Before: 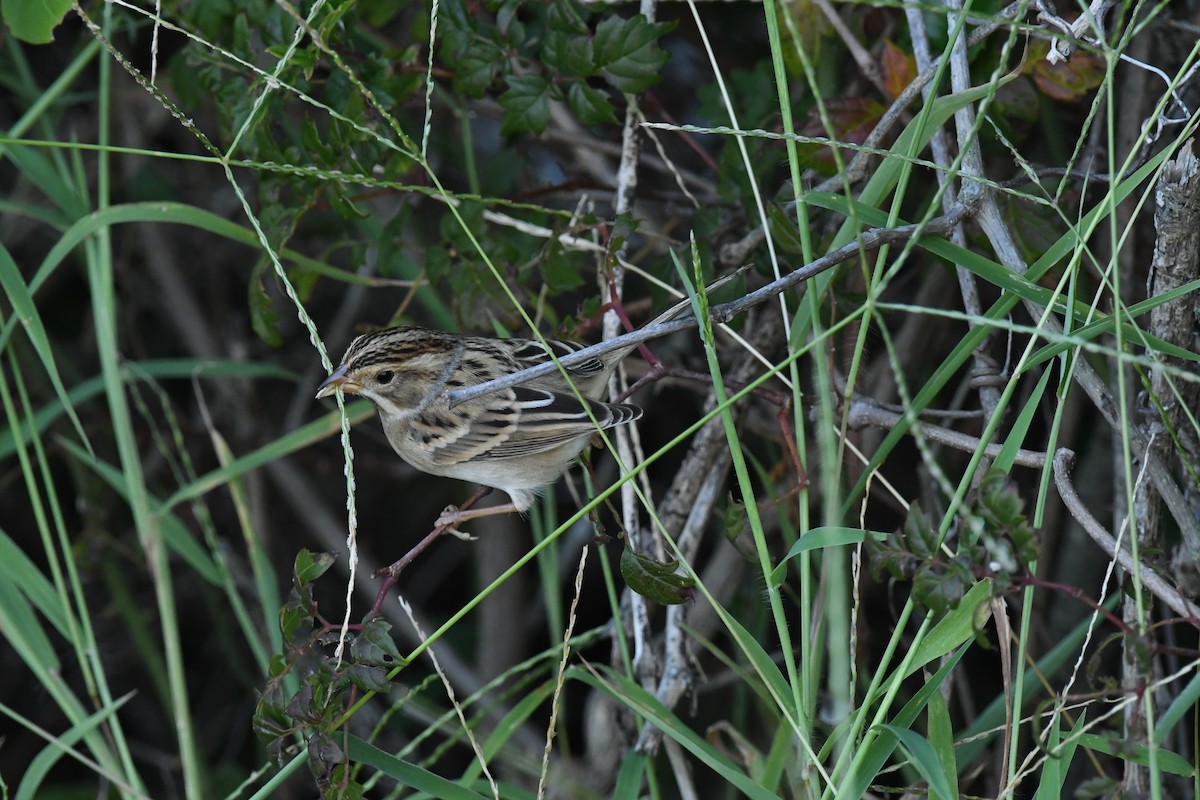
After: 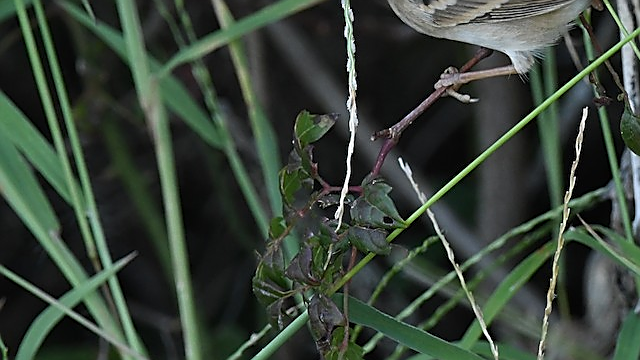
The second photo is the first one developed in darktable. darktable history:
crop and rotate: top 54.778%, right 46.61%, bottom 0.159%
sharpen: radius 1.4, amount 1.25, threshold 0.7
